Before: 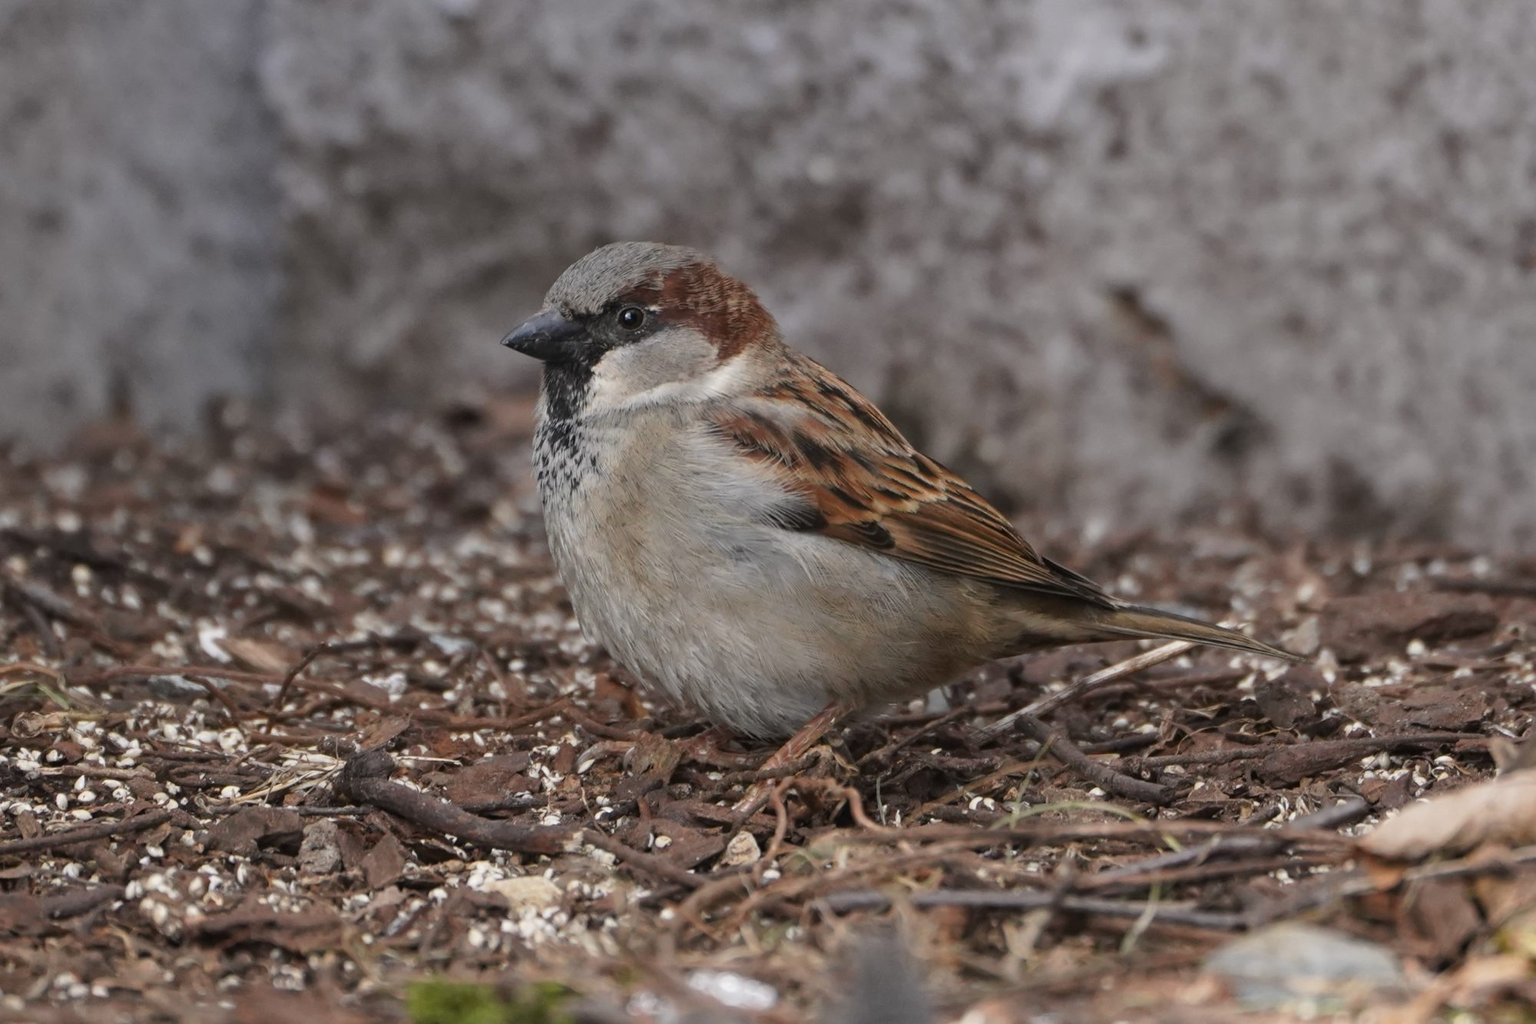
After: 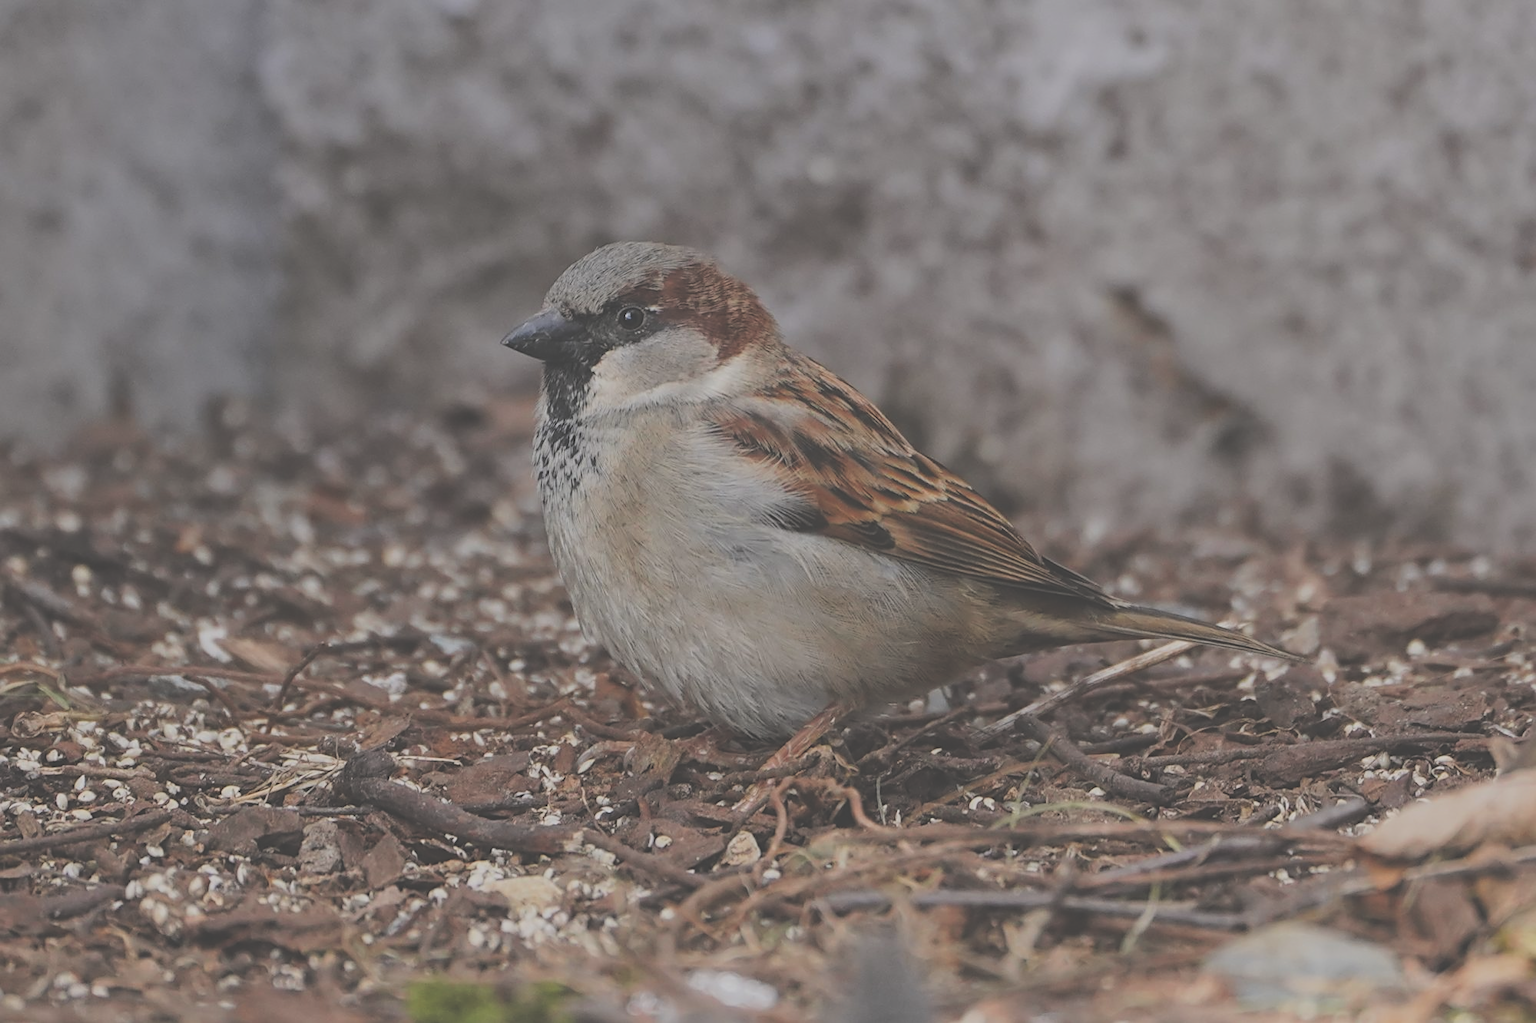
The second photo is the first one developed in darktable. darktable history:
exposure: black level correction -0.062, exposure -0.049 EV, compensate highlight preservation false
sharpen: on, module defaults
filmic rgb: middle gray luminance 29.97%, black relative exposure -9.03 EV, white relative exposure 6.98 EV, threshold 5.98 EV, target black luminance 0%, hardness 2.96, latitude 1.7%, contrast 0.962, highlights saturation mix 4.24%, shadows ↔ highlights balance 11.5%, color science v4 (2020), enable highlight reconstruction true
